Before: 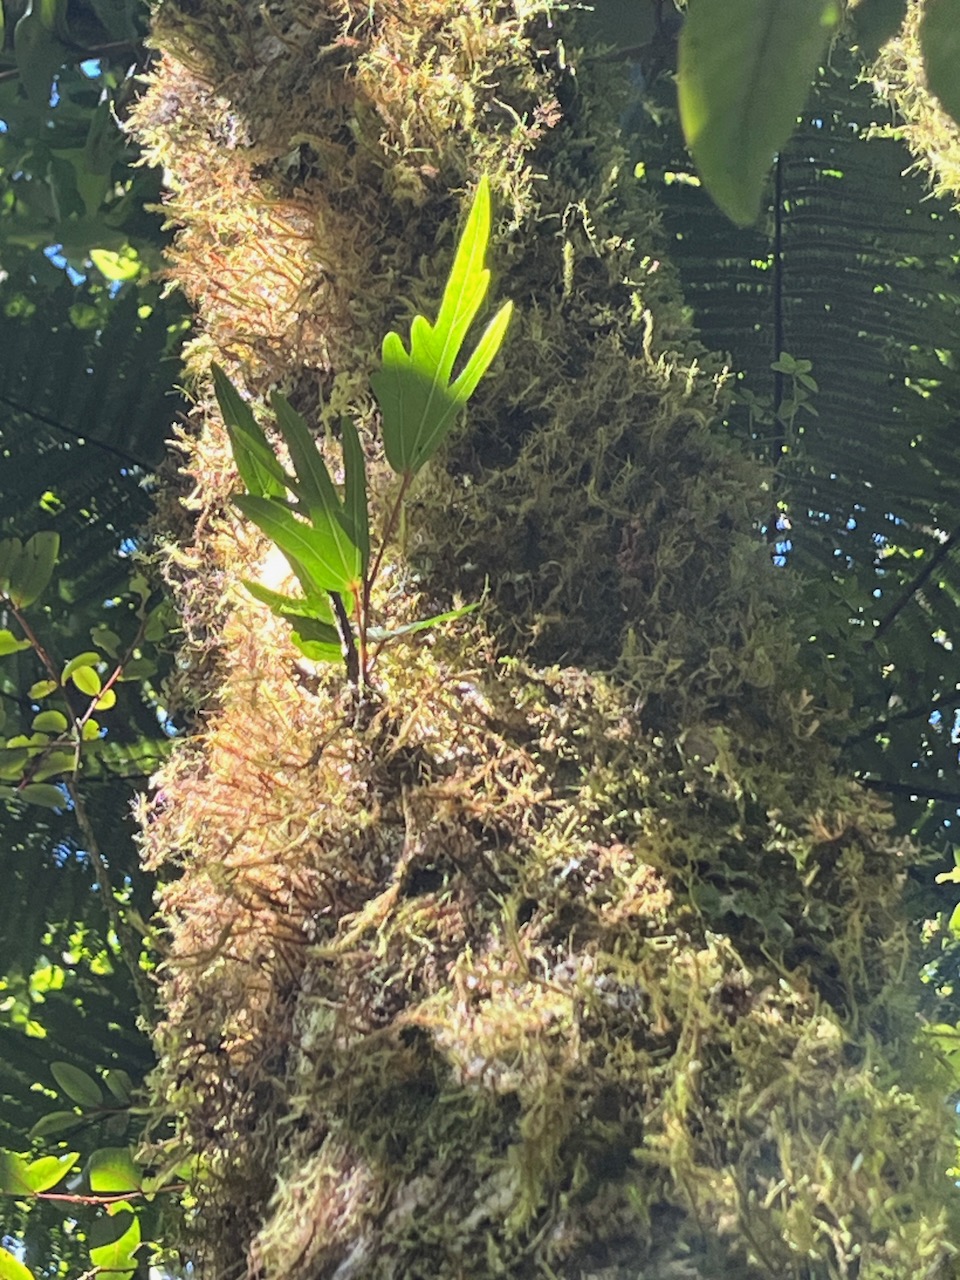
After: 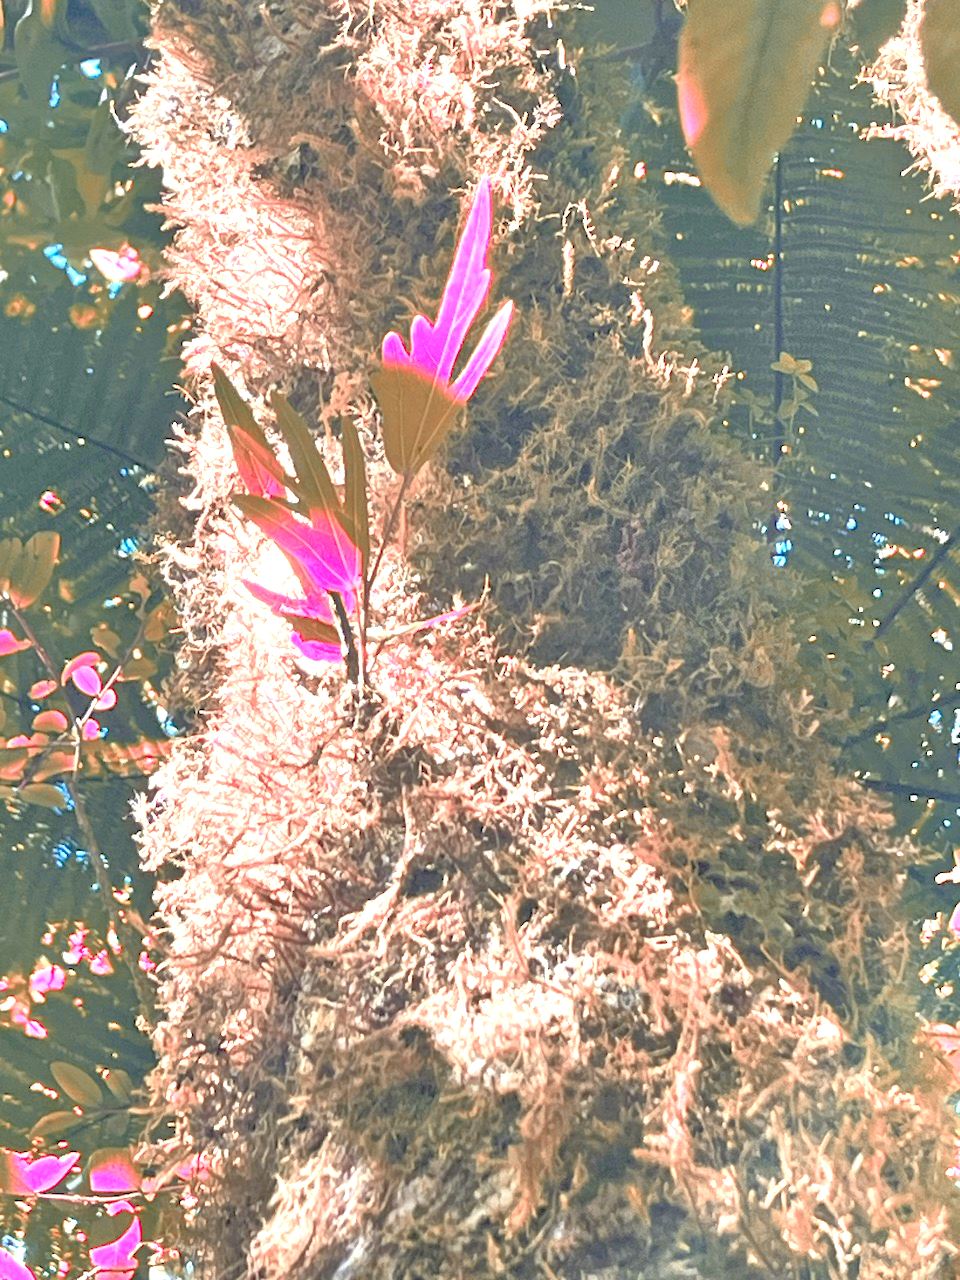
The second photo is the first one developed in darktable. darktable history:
color zones: curves: ch2 [(0, 0.488) (0.143, 0.417) (0.286, 0.212) (0.429, 0.179) (0.571, 0.154) (0.714, 0.415) (0.857, 0.495) (1, 0.488)]
exposure: black level correction 0, exposure 1.098 EV, compensate highlight preservation false
tone equalizer: -7 EV 0.155 EV, -6 EV 0.612 EV, -5 EV 1.13 EV, -4 EV 1.31 EV, -3 EV 1.17 EV, -2 EV 0.6 EV, -1 EV 0.164 EV
